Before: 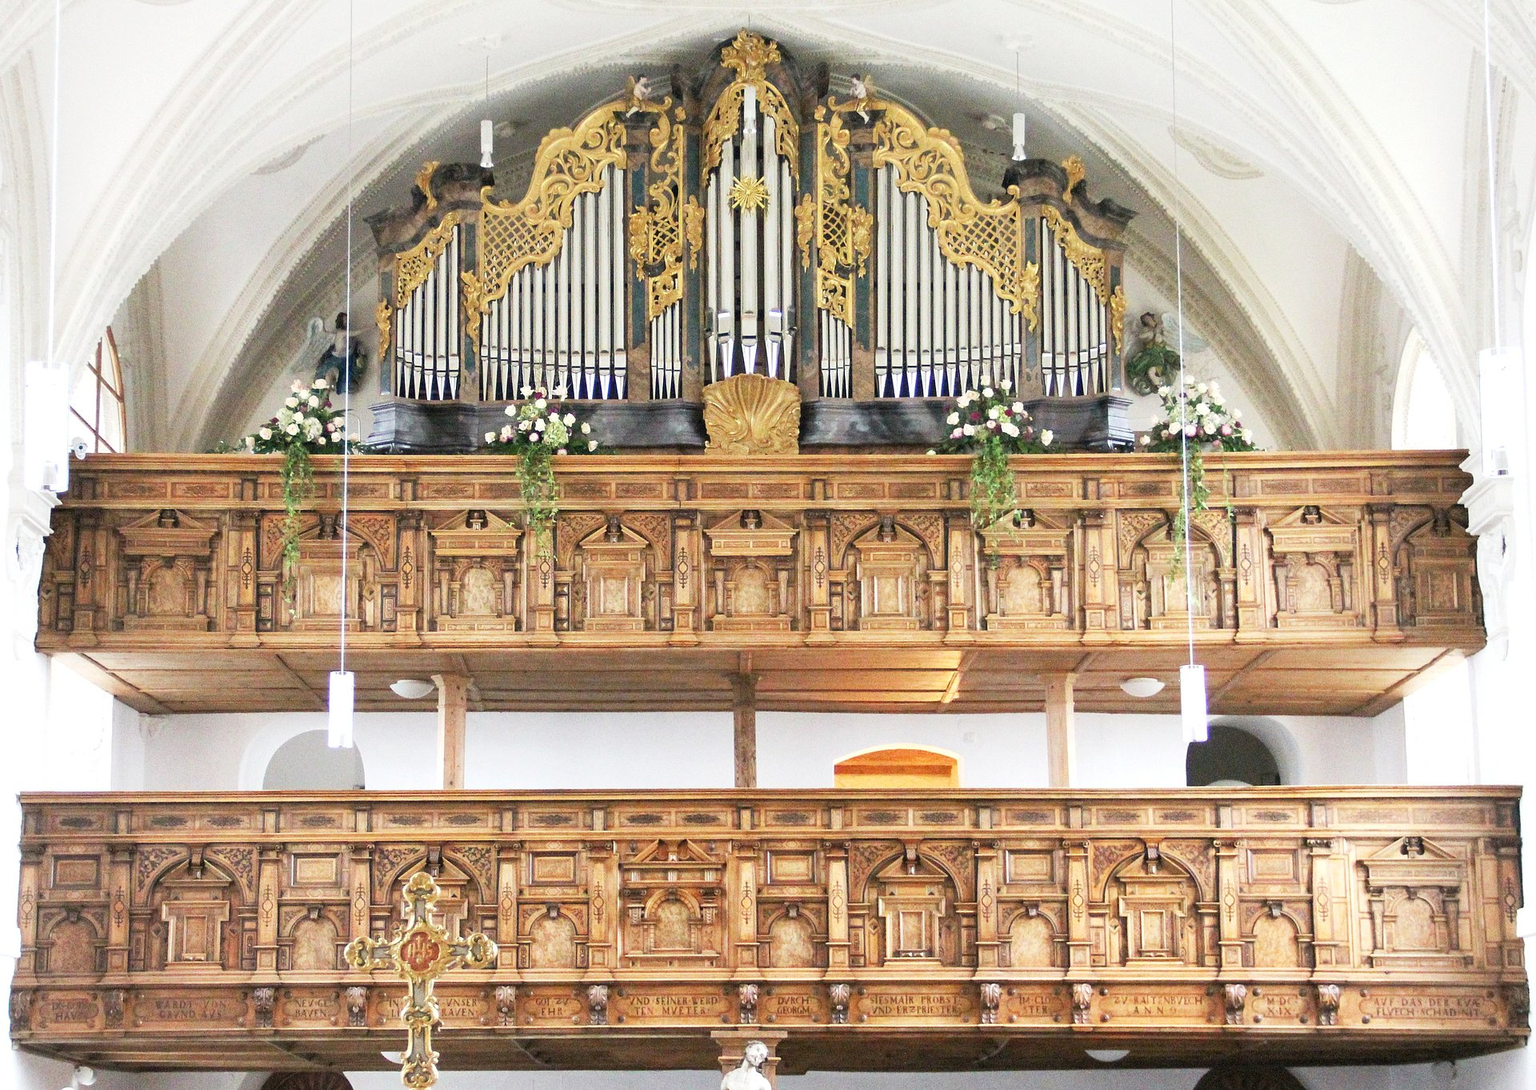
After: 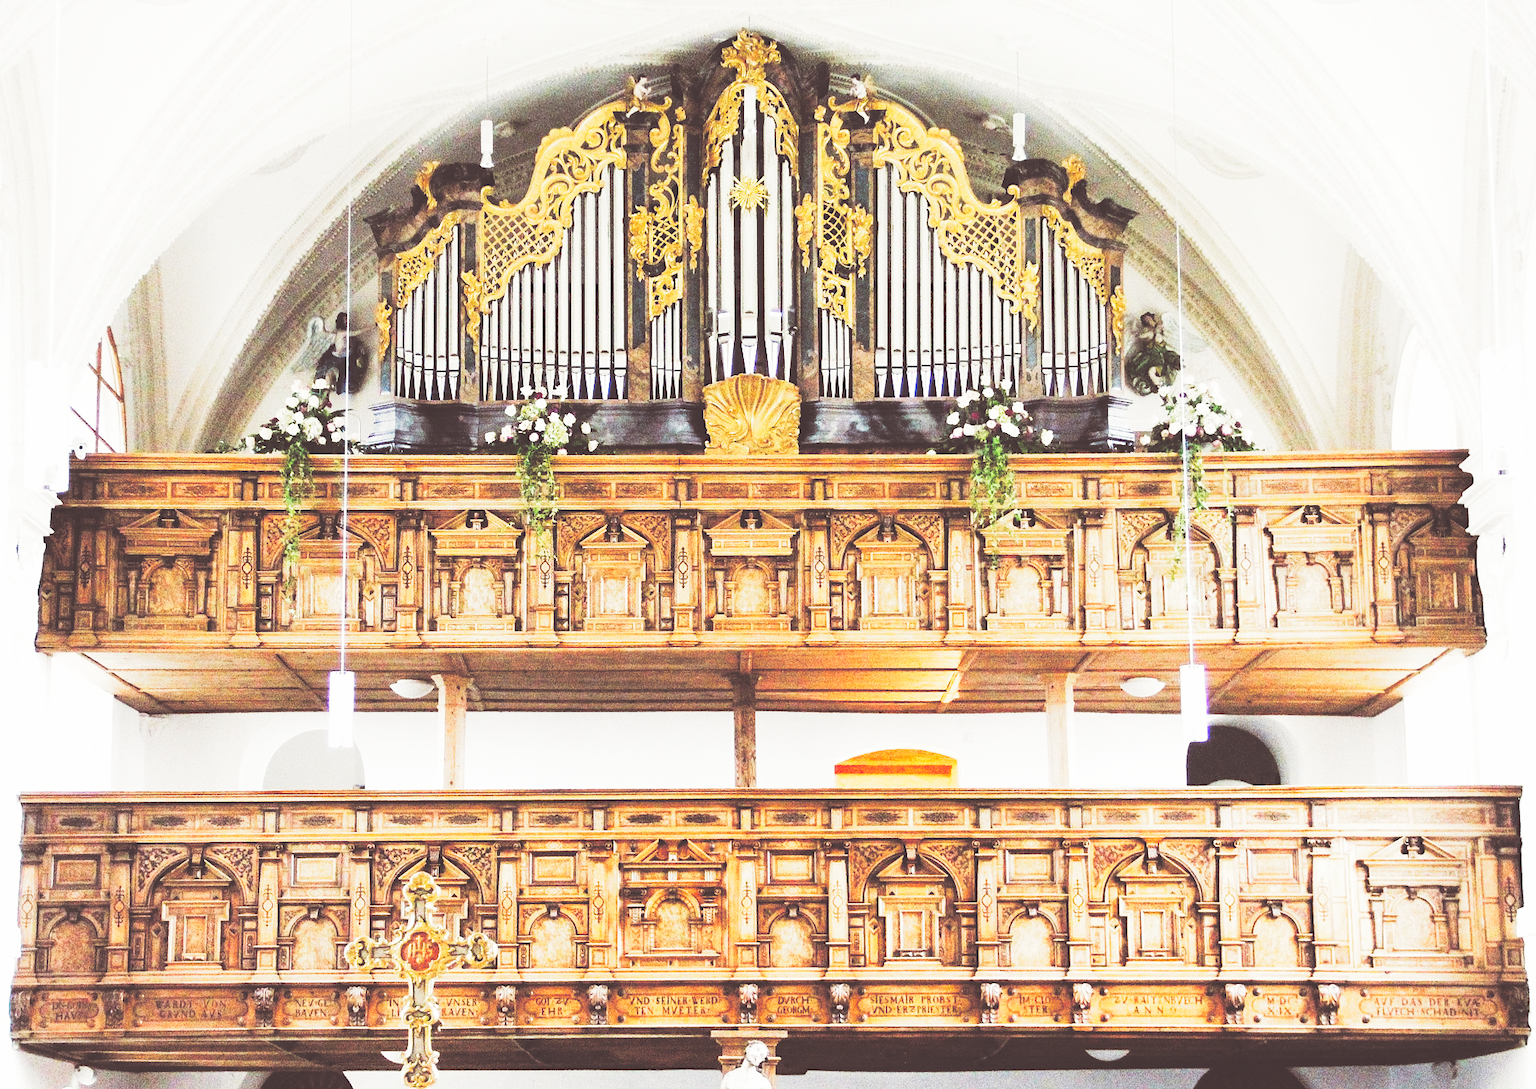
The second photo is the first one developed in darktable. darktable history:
levels: levels [0, 0.492, 0.984]
split-toning: shadows › saturation 0.24, highlights › hue 54°, highlights › saturation 0.24
tone curve: curves: ch0 [(0, 0) (0.003, 0.24) (0.011, 0.24) (0.025, 0.24) (0.044, 0.244) (0.069, 0.244) (0.1, 0.252) (0.136, 0.264) (0.177, 0.274) (0.224, 0.284) (0.277, 0.313) (0.335, 0.361) (0.399, 0.415) (0.468, 0.498) (0.543, 0.595) (0.623, 0.695) (0.709, 0.793) (0.801, 0.883) (0.898, 0.942) (1, 1)], preserve colors none
base curve: curves: ch0 [(0, 0) (0.007, 0.004) (0.027, 0.03) (0.046, 0.07) (0.207, 0.54) (0.442, 0.872) (0.673, 0.972) (1, 1)], preserve colors none
exposure: black level correction -0.016, exposure -1.018 EV, compensate highlight preservation false
